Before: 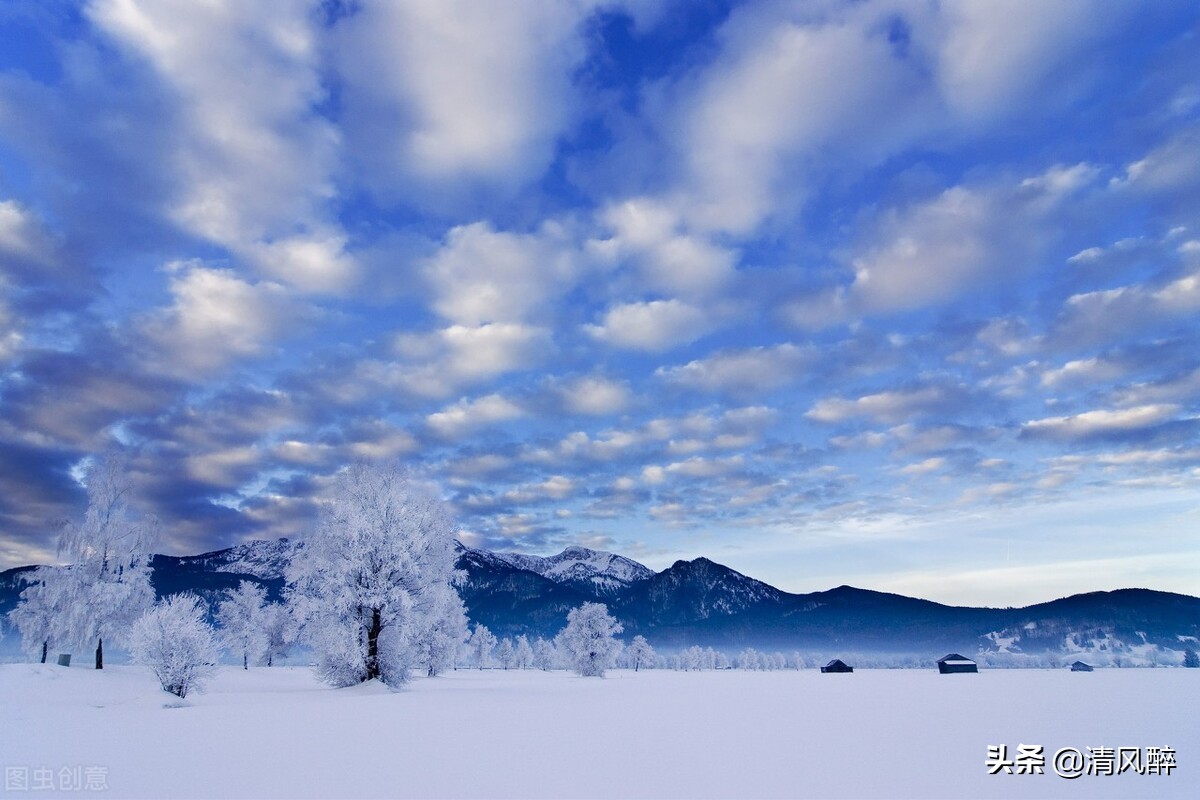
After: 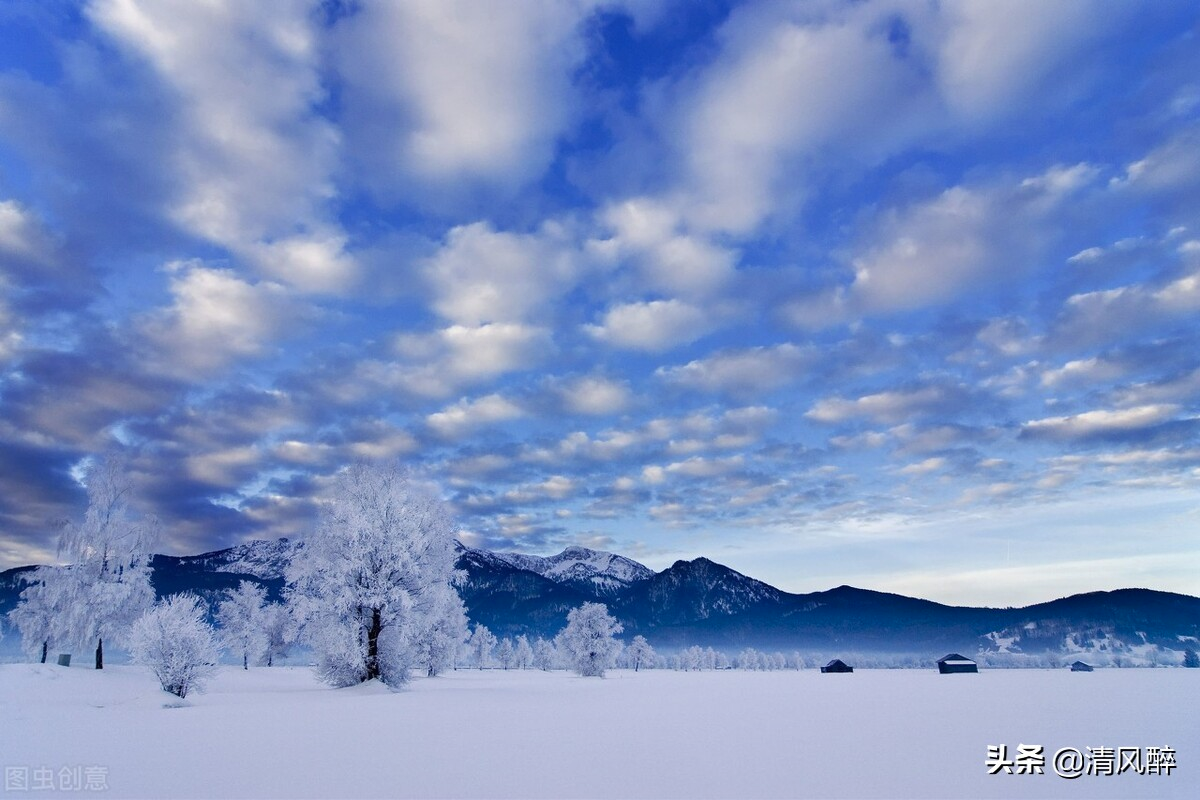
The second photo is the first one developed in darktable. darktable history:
shadows and highlights: shadows 49.16, highlights -41.76, soften with gaussian
